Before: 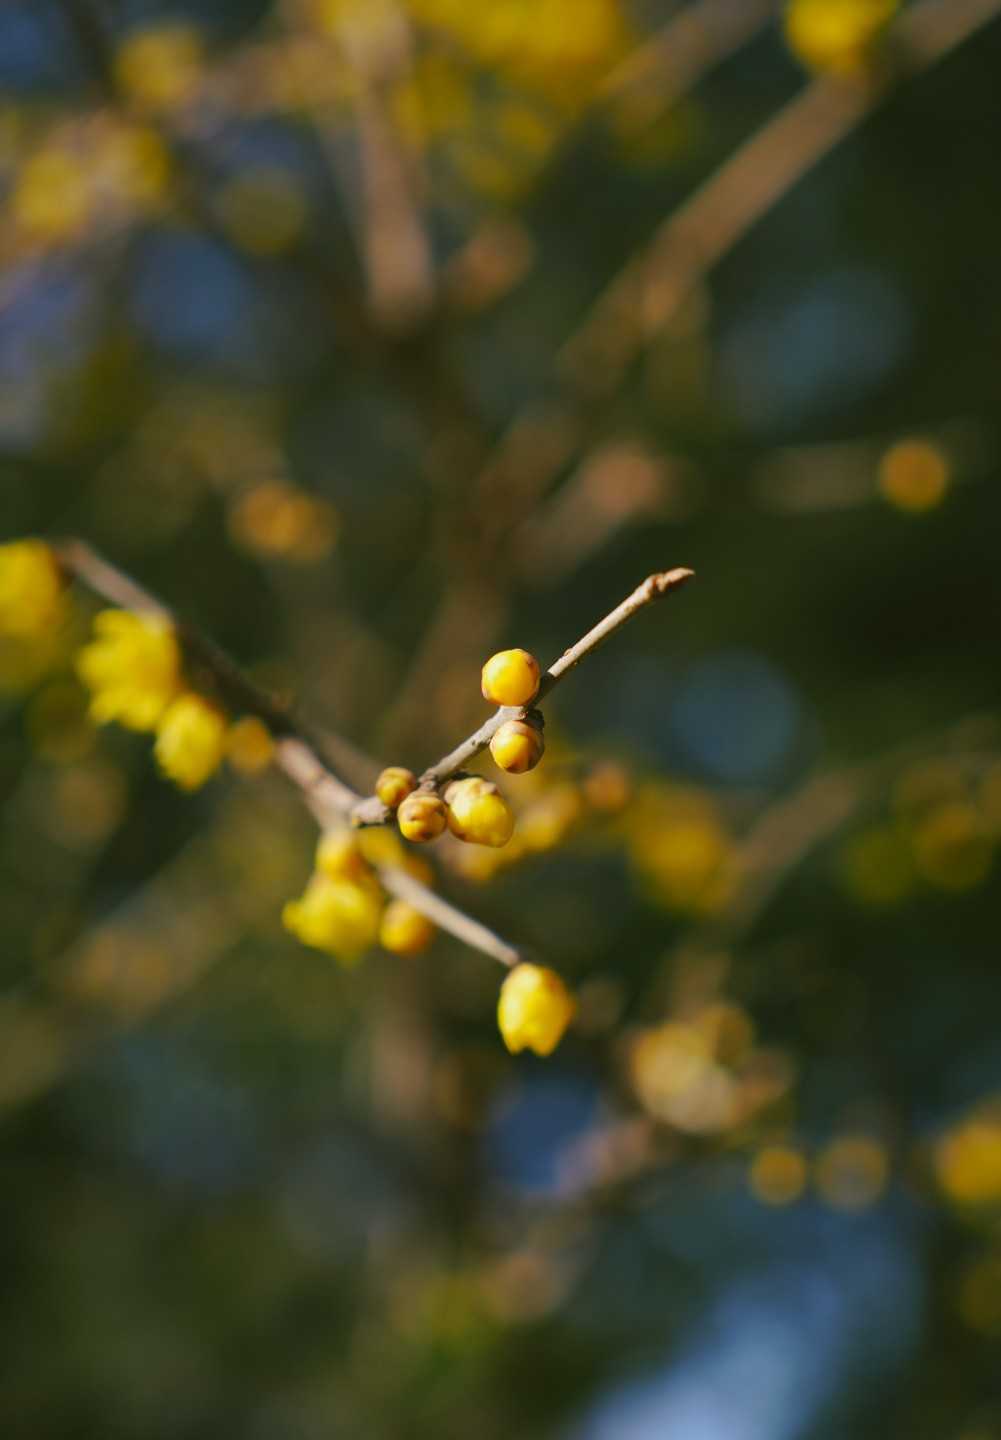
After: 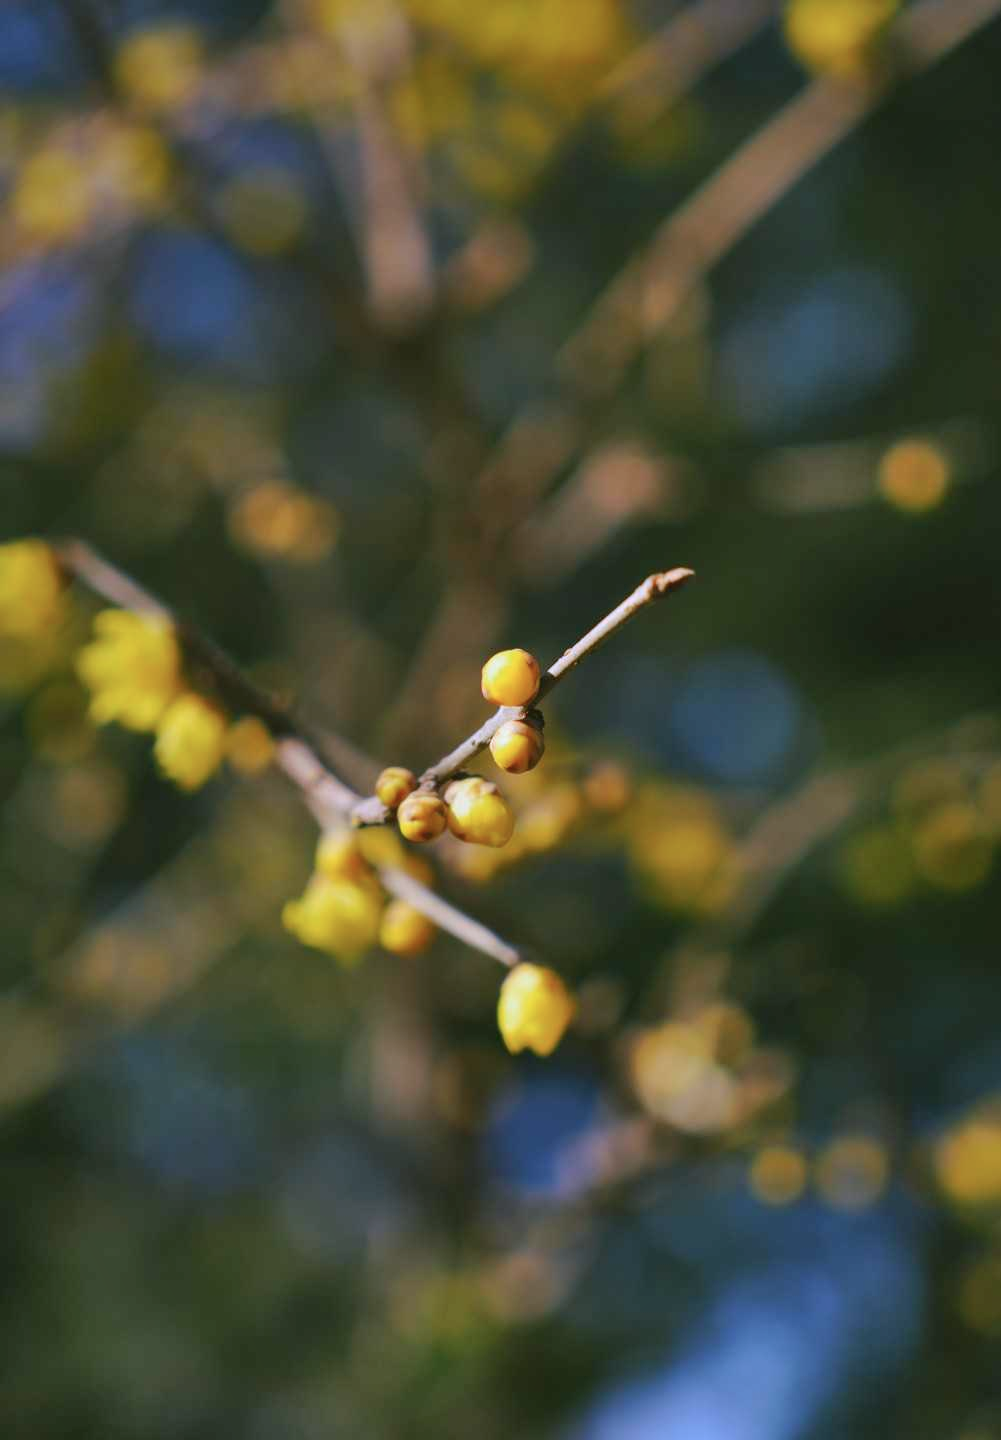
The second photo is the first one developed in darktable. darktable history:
color calibration: illuminant custom, x 0.373, y 0.388, temperature 4269.97 K
shadows and highlights: radius 118.69, shadows 42.21, highlights -61.56, soften with gaussian
white balance: red 1.004, blue 1.024
exposure: exposure -0.04 EV, compensate highlight preservation false
